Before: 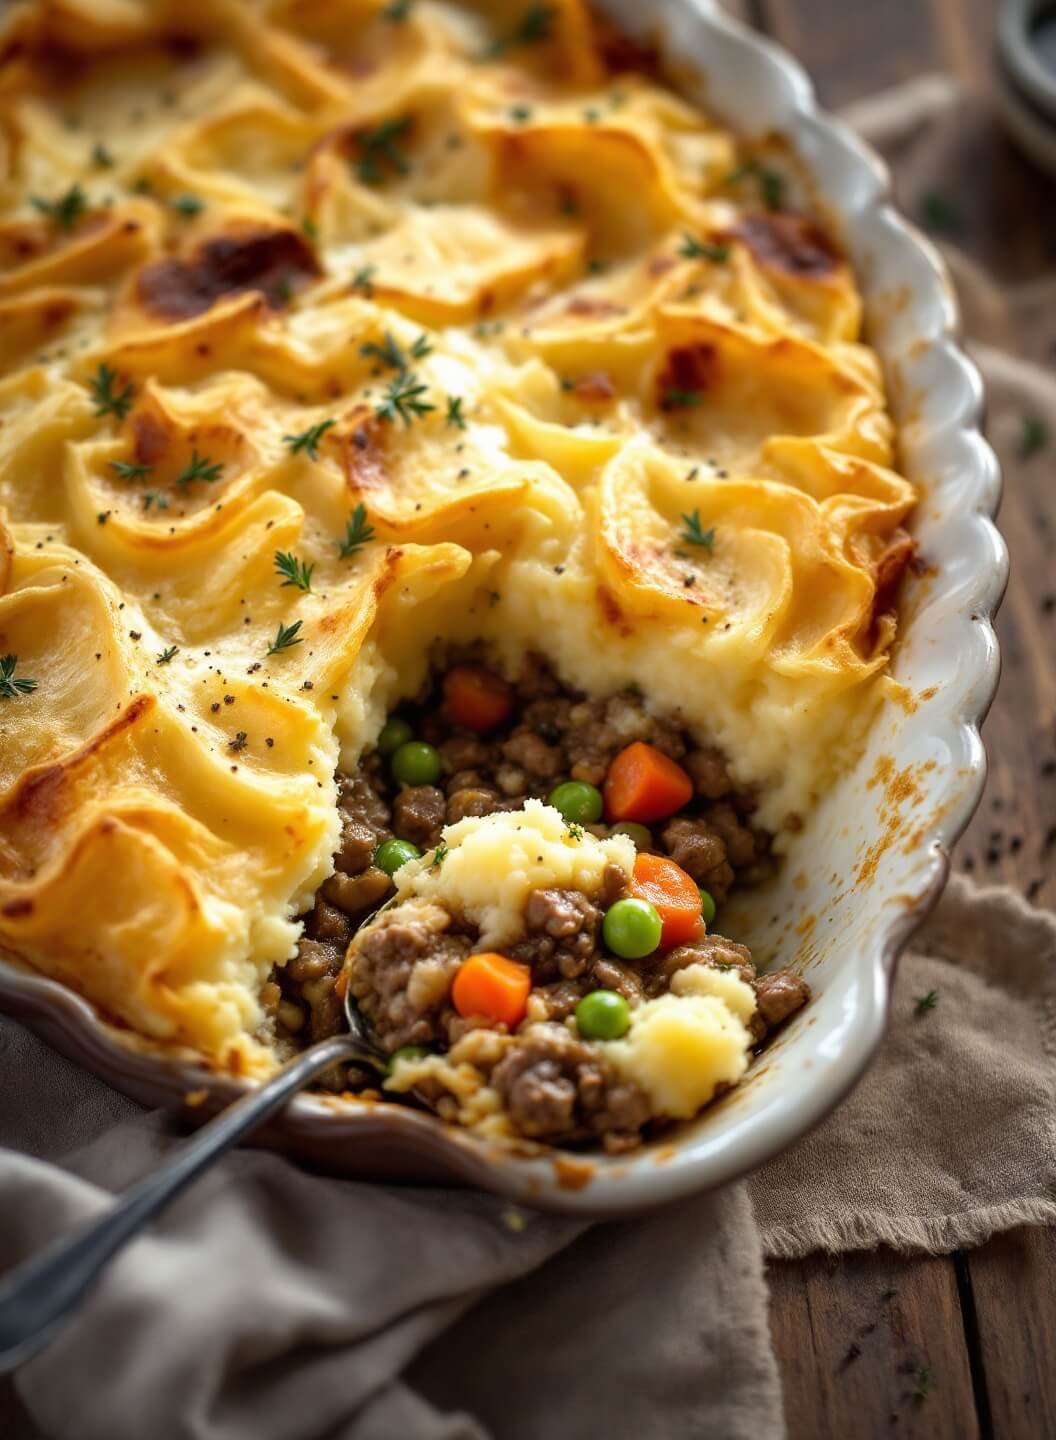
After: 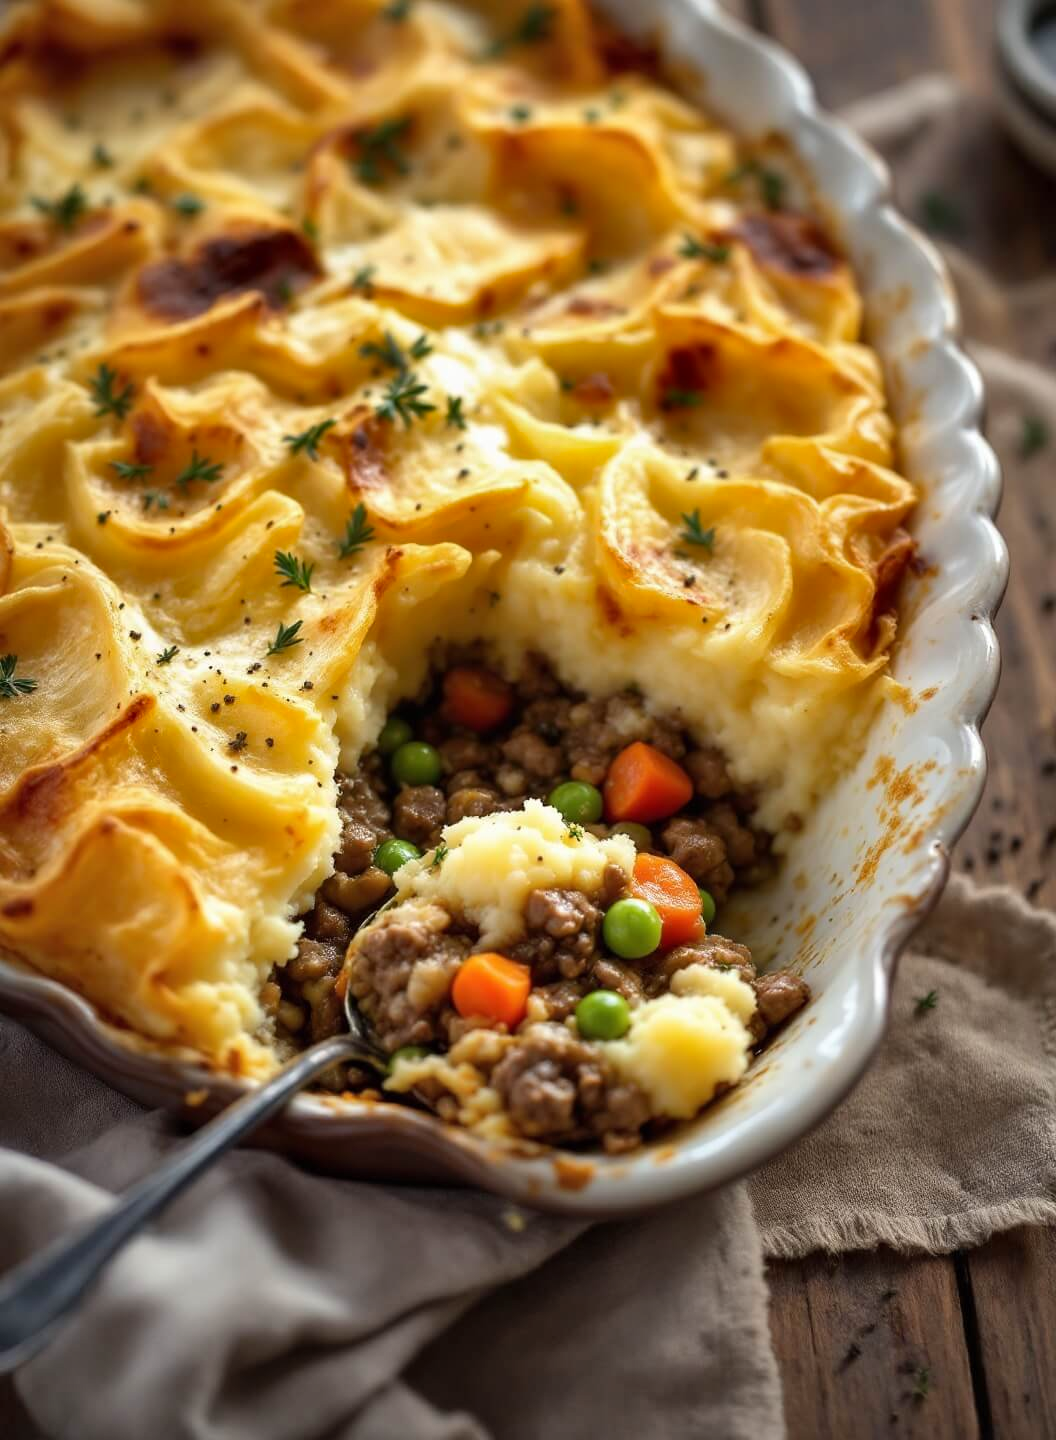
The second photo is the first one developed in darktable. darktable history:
shadows and highlights: radius 109.48, shadows 45.59, highlights -66.53, low approximation 0.01, soften with gaussian
